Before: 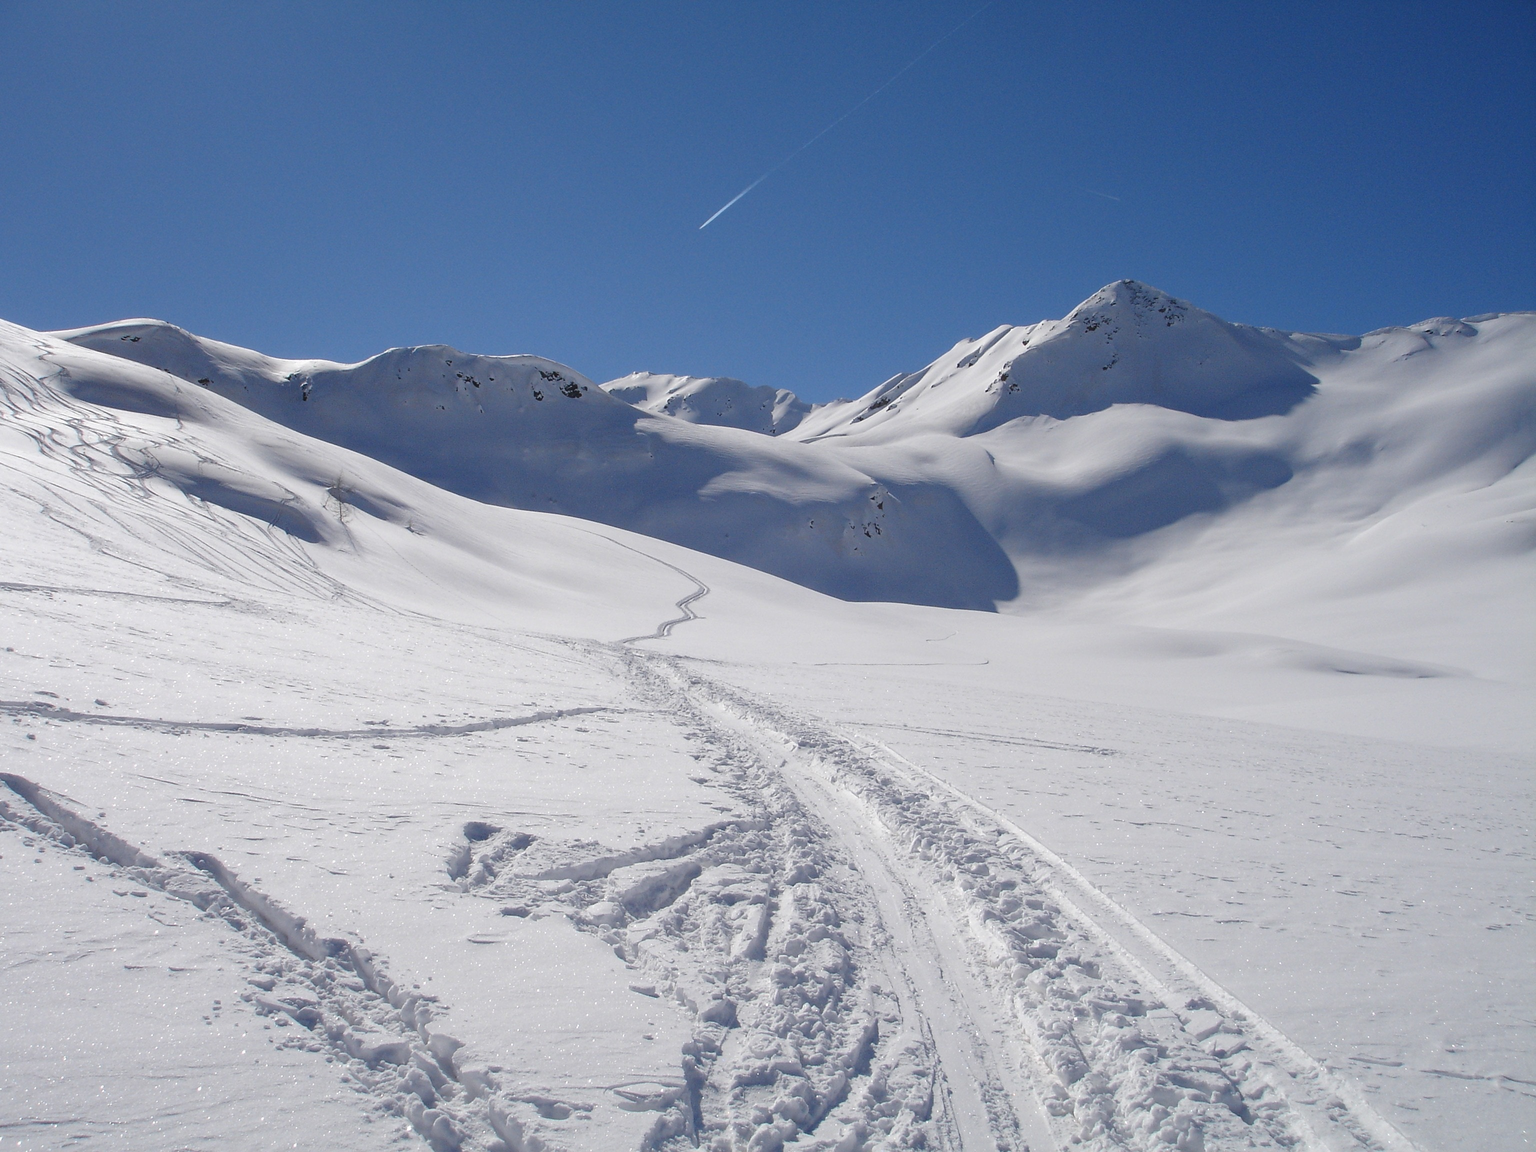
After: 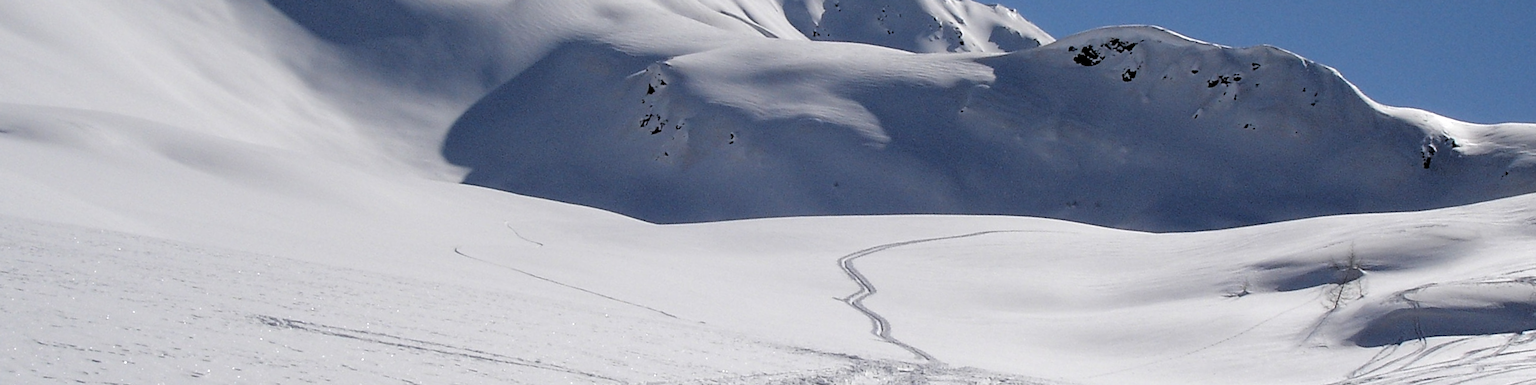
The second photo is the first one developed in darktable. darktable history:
crop and rotate: angle 16.12°, top 30.835%, bottom 35.653%
rgb levels: levels [[0.034, 0.472, 0.904], [0, 0.5, 1], [0, 0.5, 1]]
